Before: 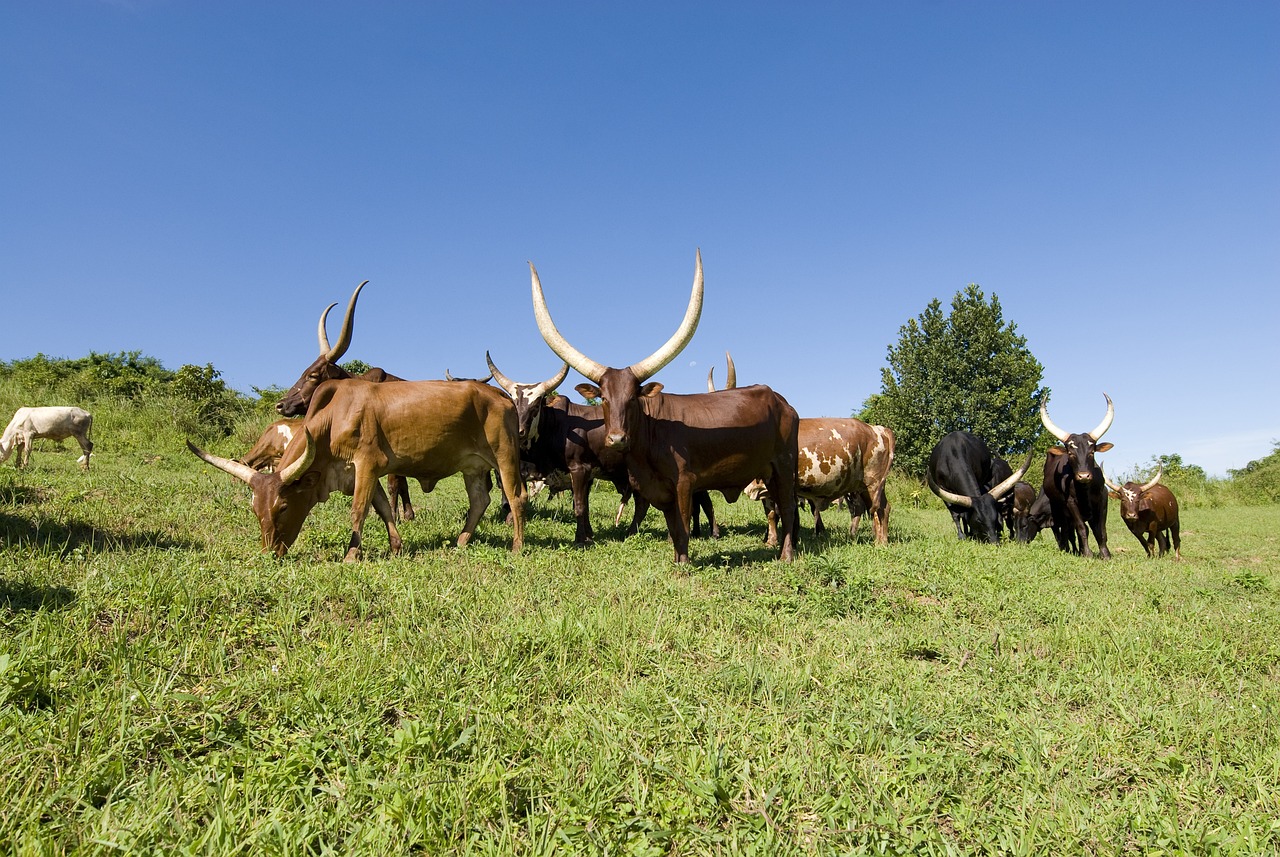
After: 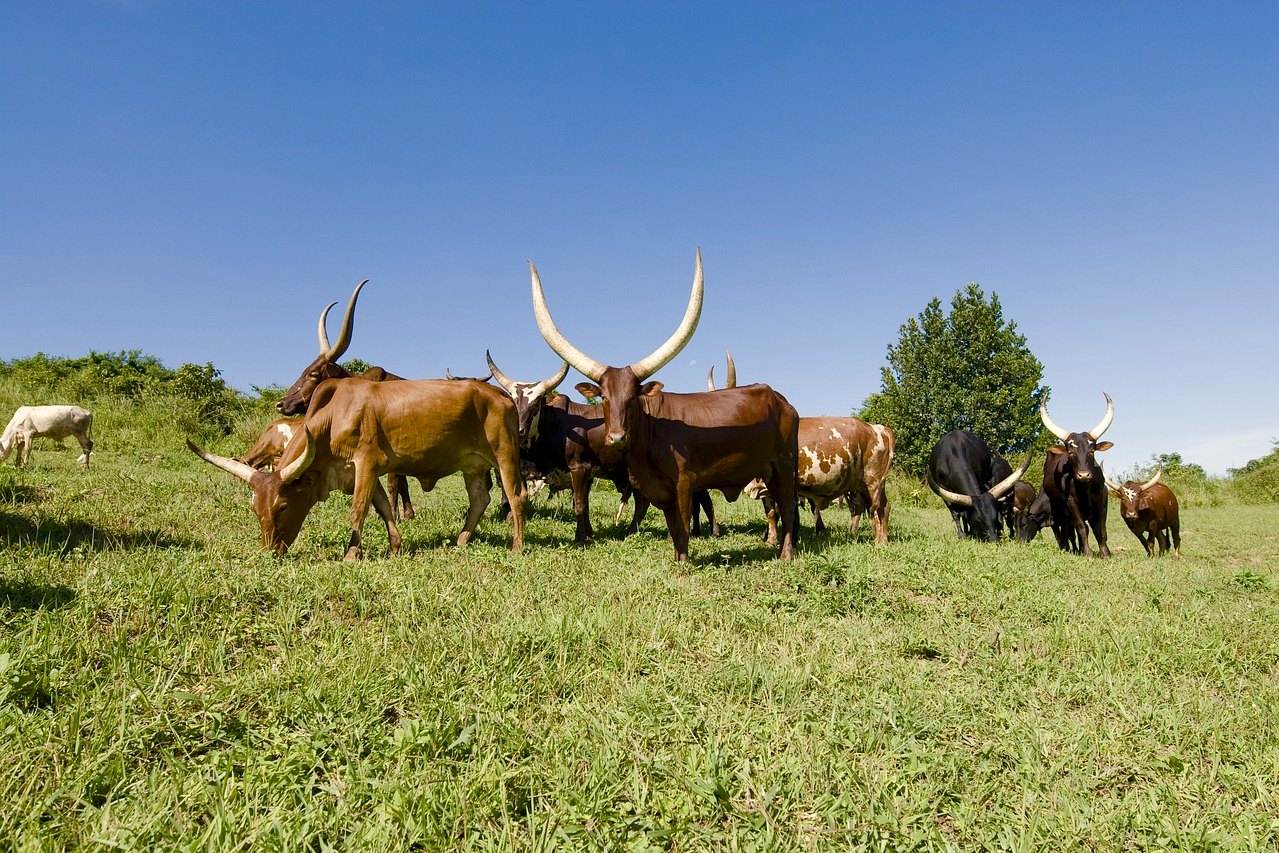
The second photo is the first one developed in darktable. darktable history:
color balance rgb: highlights gain › chroma 2.045%, highlights gain › hue 73.9°, perceptual saturation grading › global saturation 20%, perceptual saturation grading › highlights -49.848%, perceptual saturation grading › shadows 25.734%, global vibrance 20%
crop: top 0.184%, bottom 0.17%
